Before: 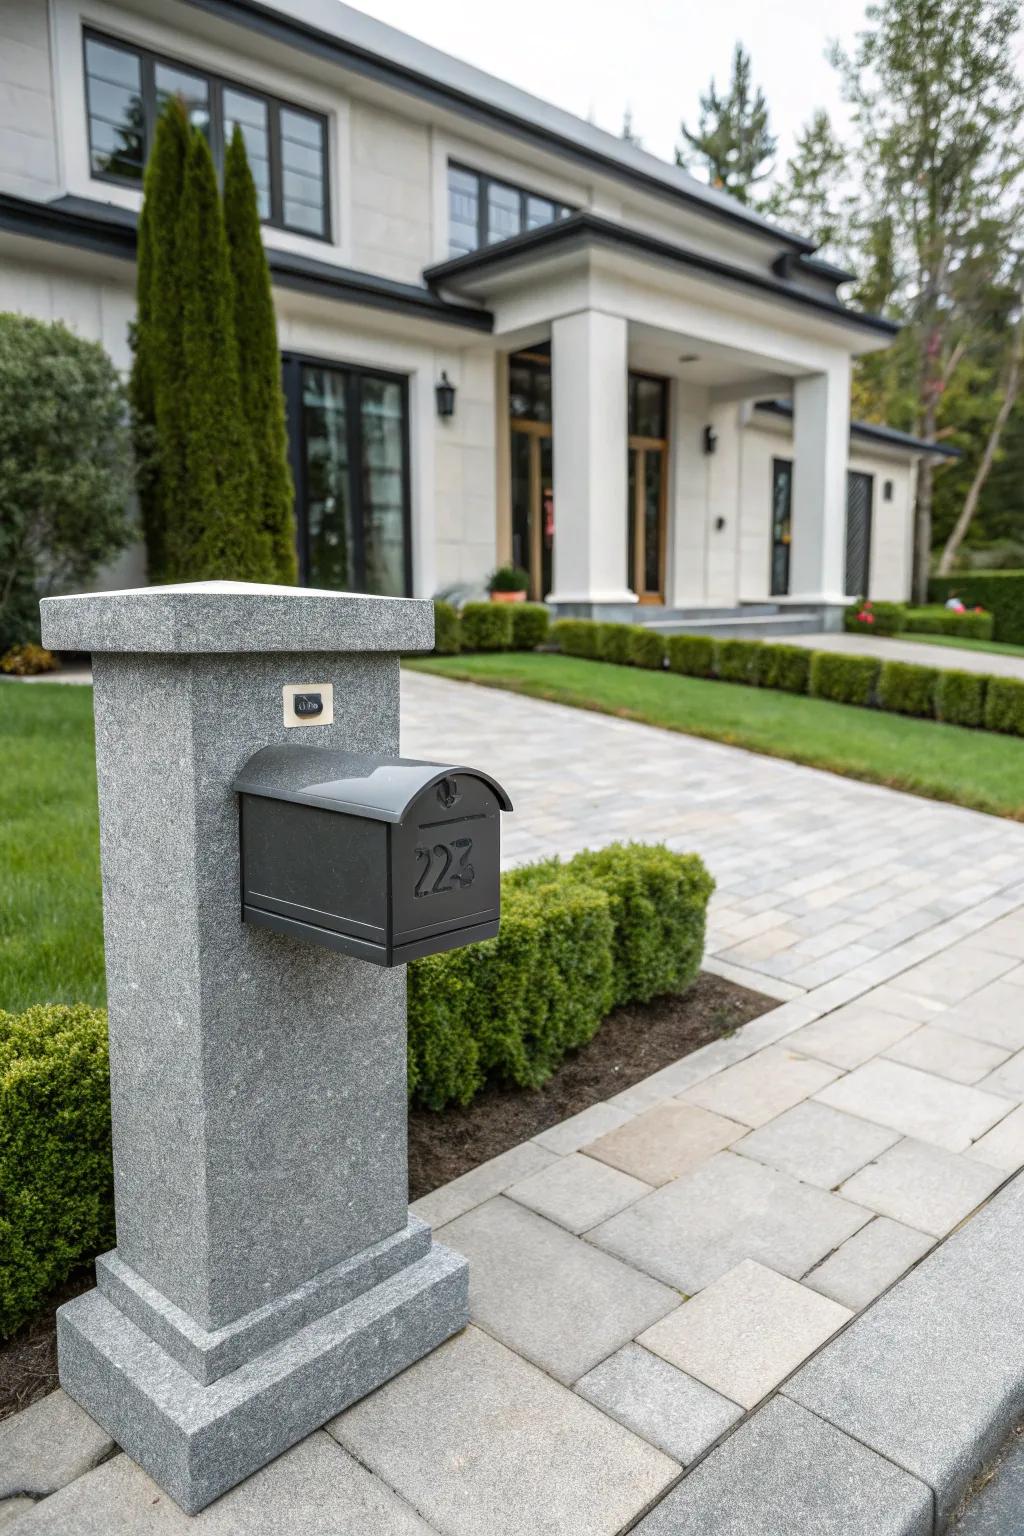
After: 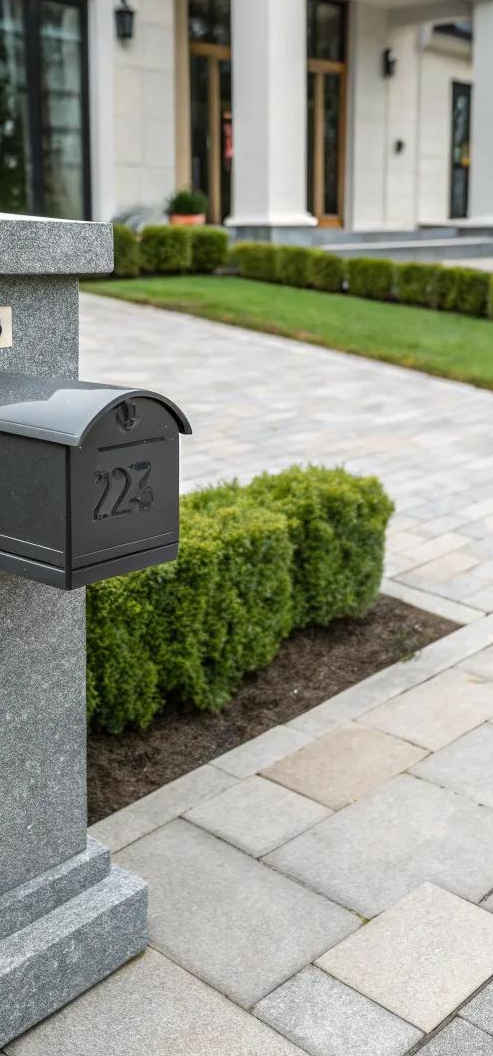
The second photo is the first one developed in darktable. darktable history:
crop: left 31.377%, top 24.603%, right 20.389%, bottom 6.589%
